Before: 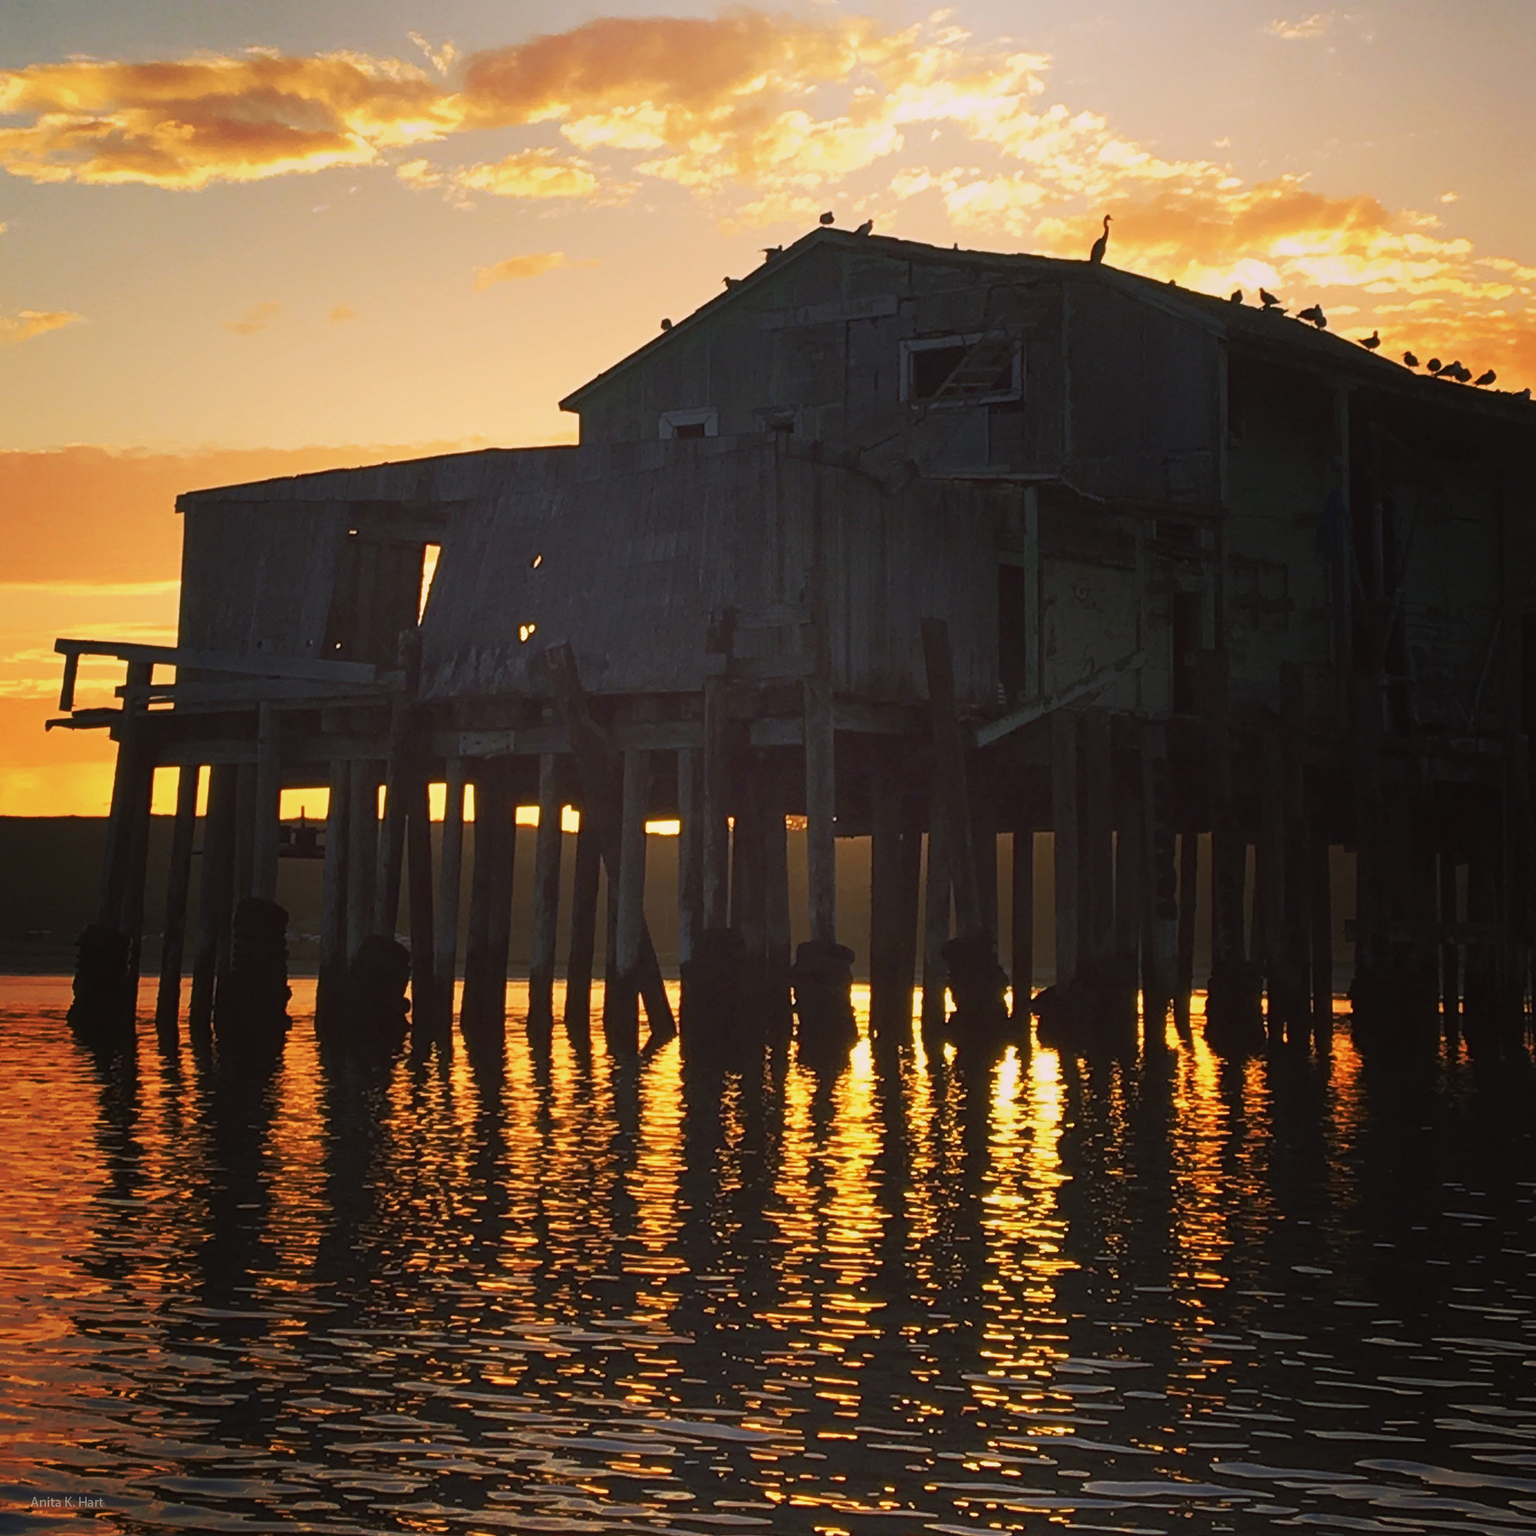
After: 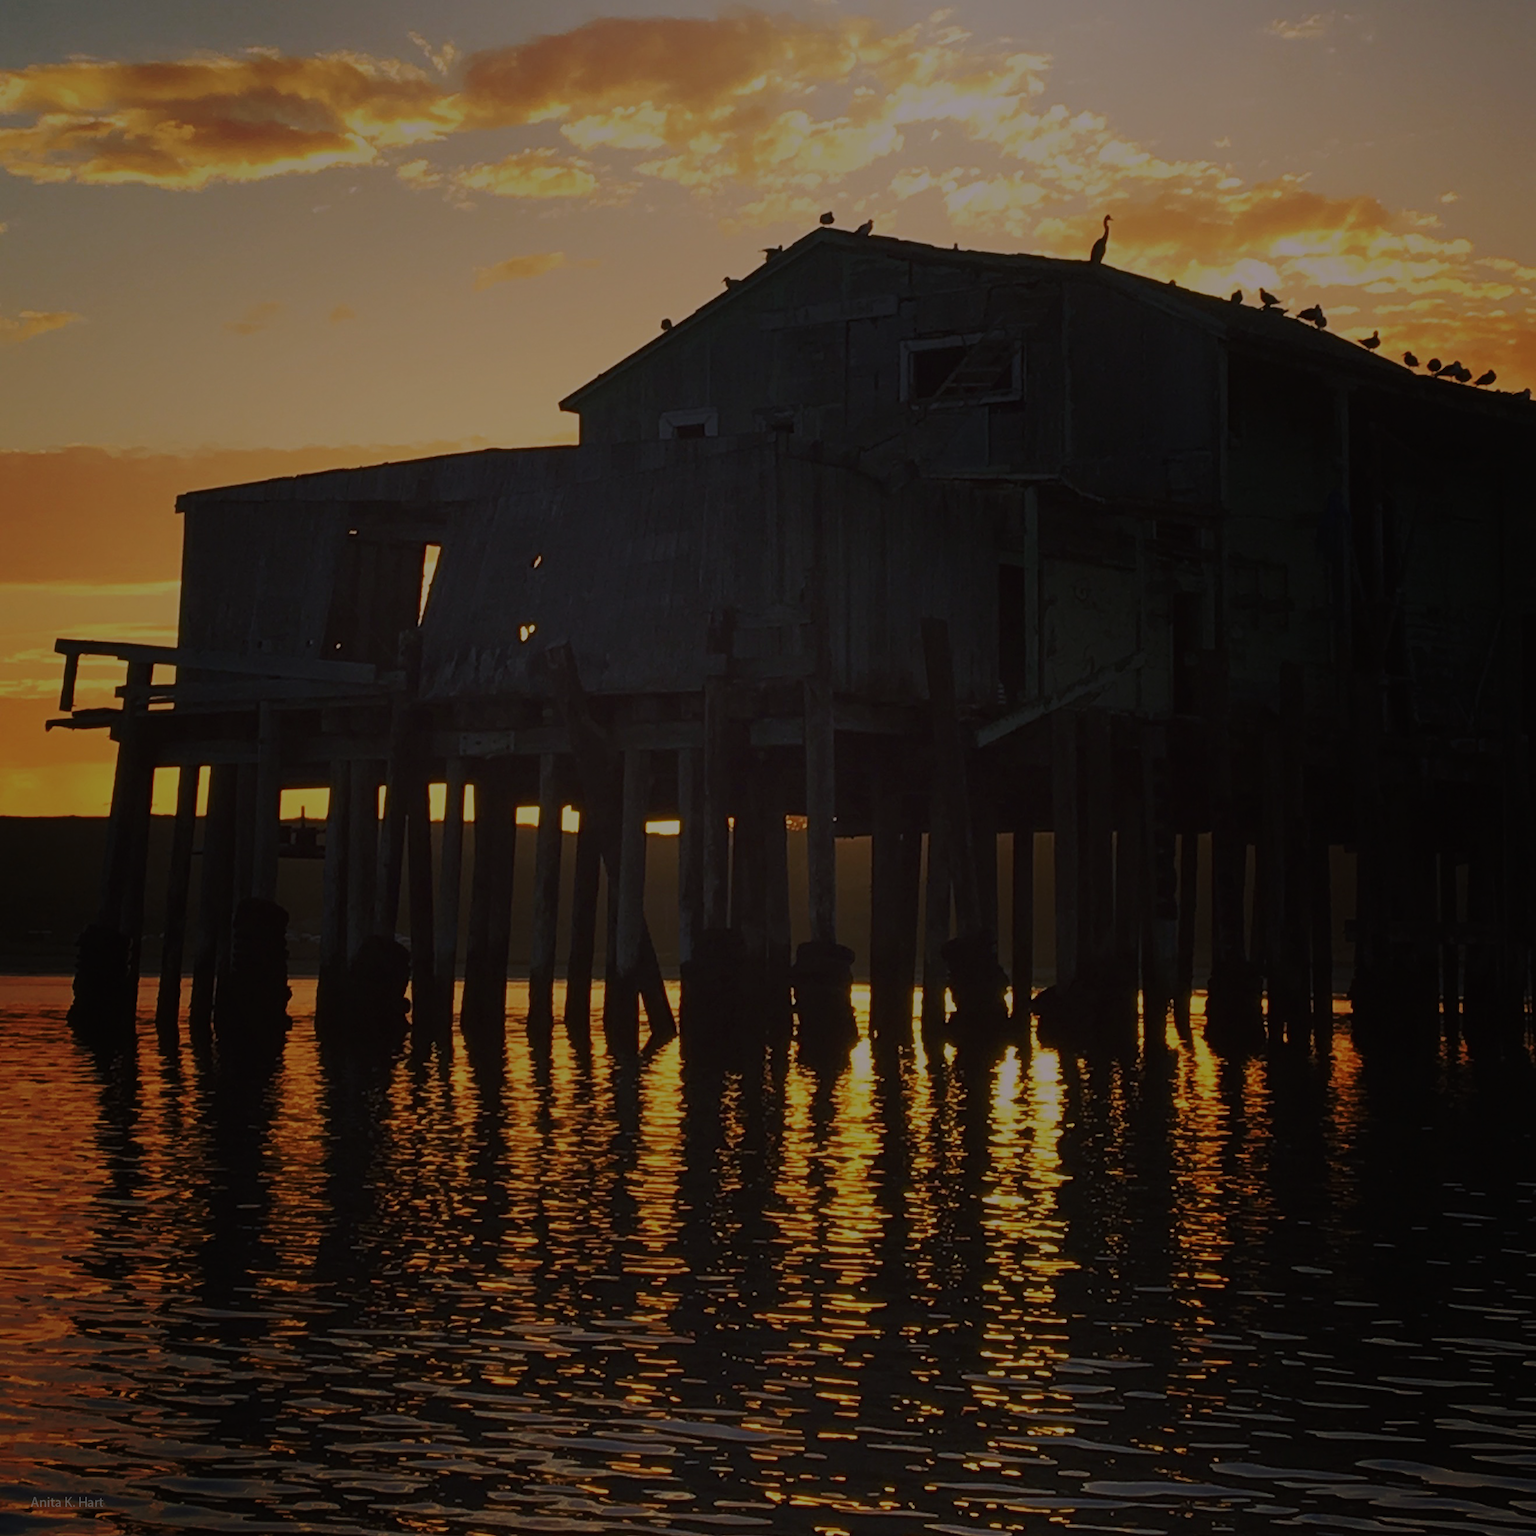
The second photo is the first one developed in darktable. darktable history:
exposure: exposure -1.498 EV, compensate highlight preservation false
